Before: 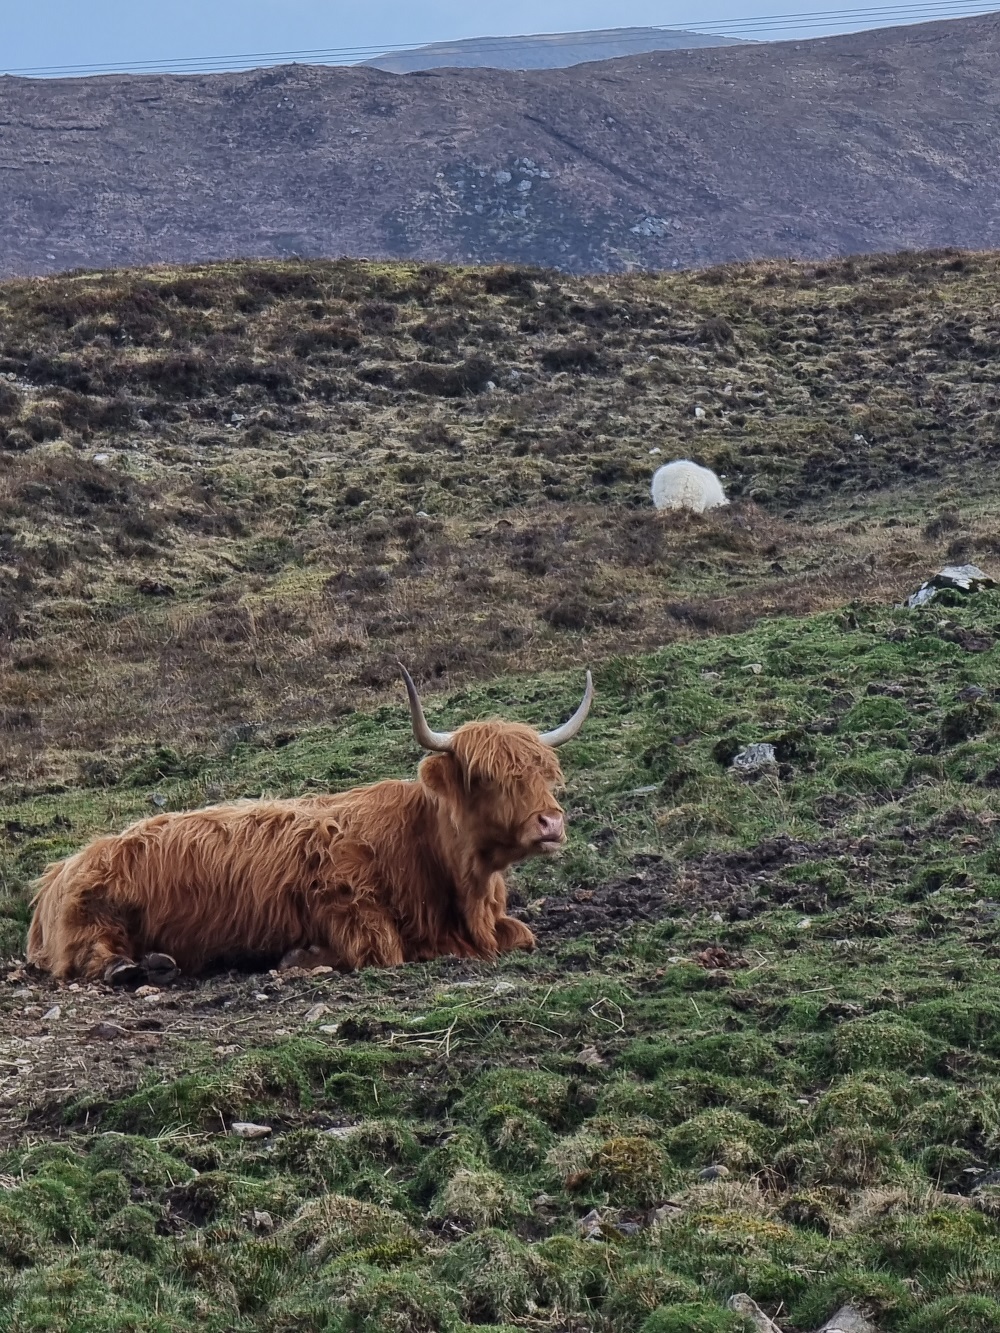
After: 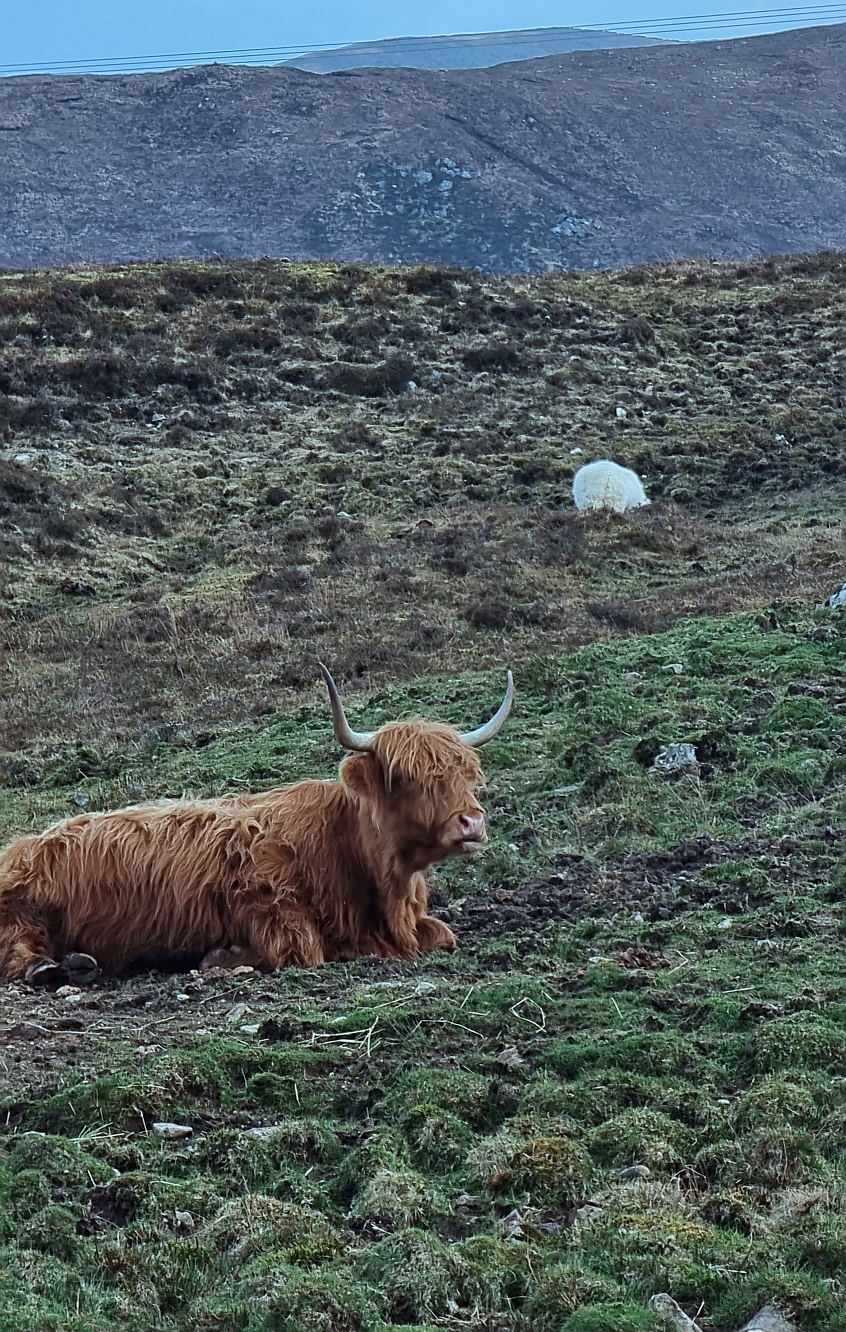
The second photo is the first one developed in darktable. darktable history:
sharpen: on, module defaults
crop: left 7.952%, right 7.363%
color correction: highlights a* -10.1, highlights b* -10.54
